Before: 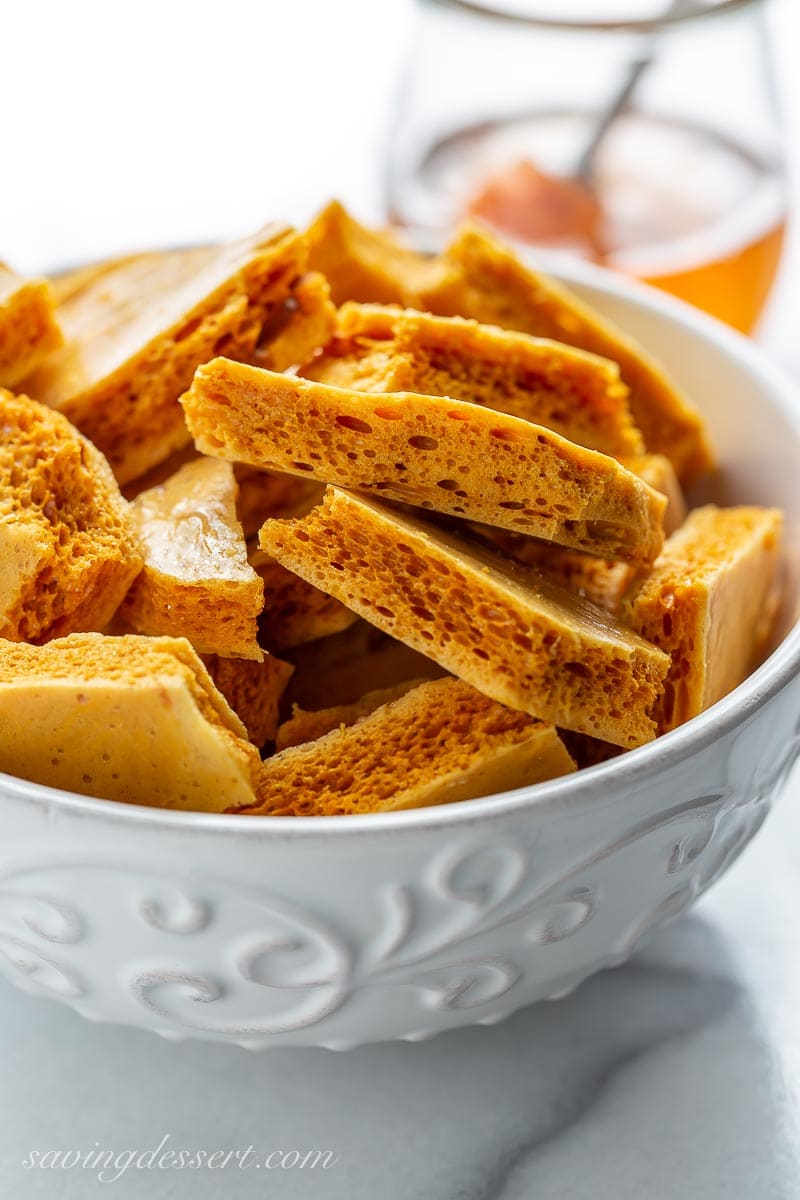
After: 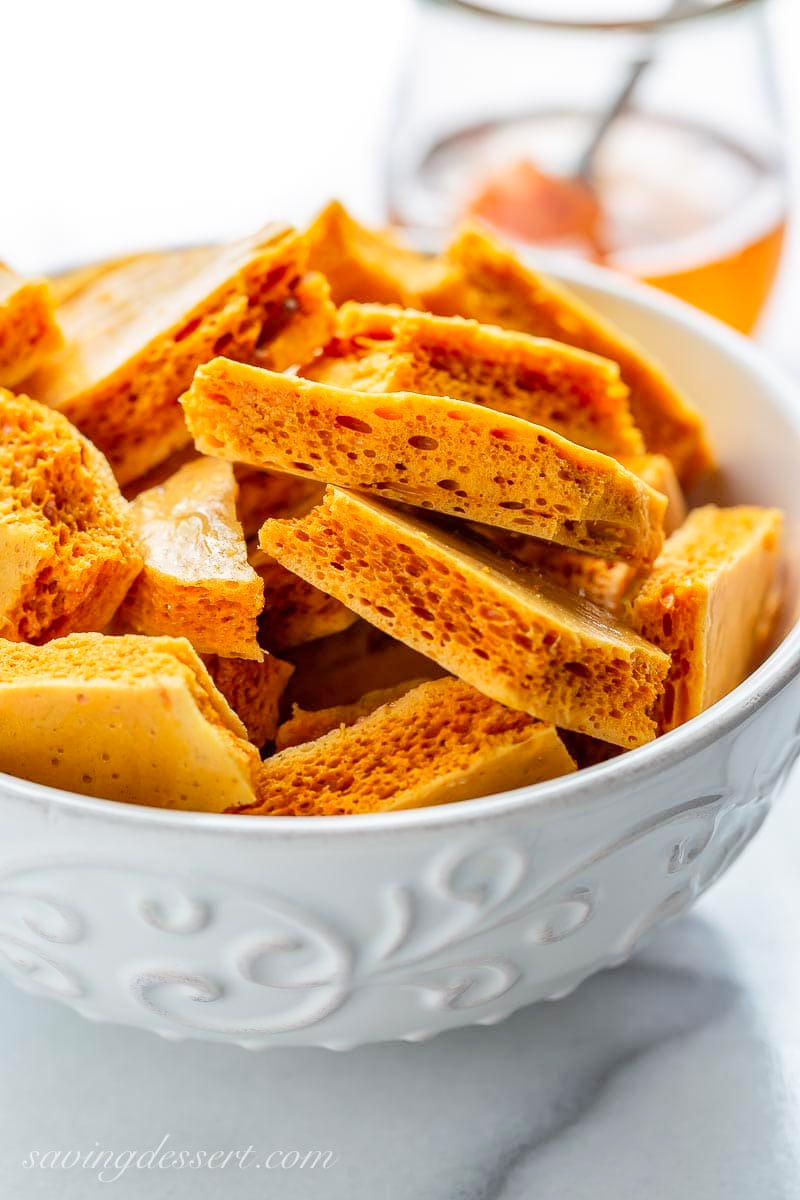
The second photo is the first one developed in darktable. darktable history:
tone curve: curves: ch0 [(0, 0) (0.526, 0.642) (1, 1)], color space Lab, linked channels
shadows and highlights: radius 127.6, shadows 30.46, highlights -30.65, low approximation 0.01, soften with gaussian
